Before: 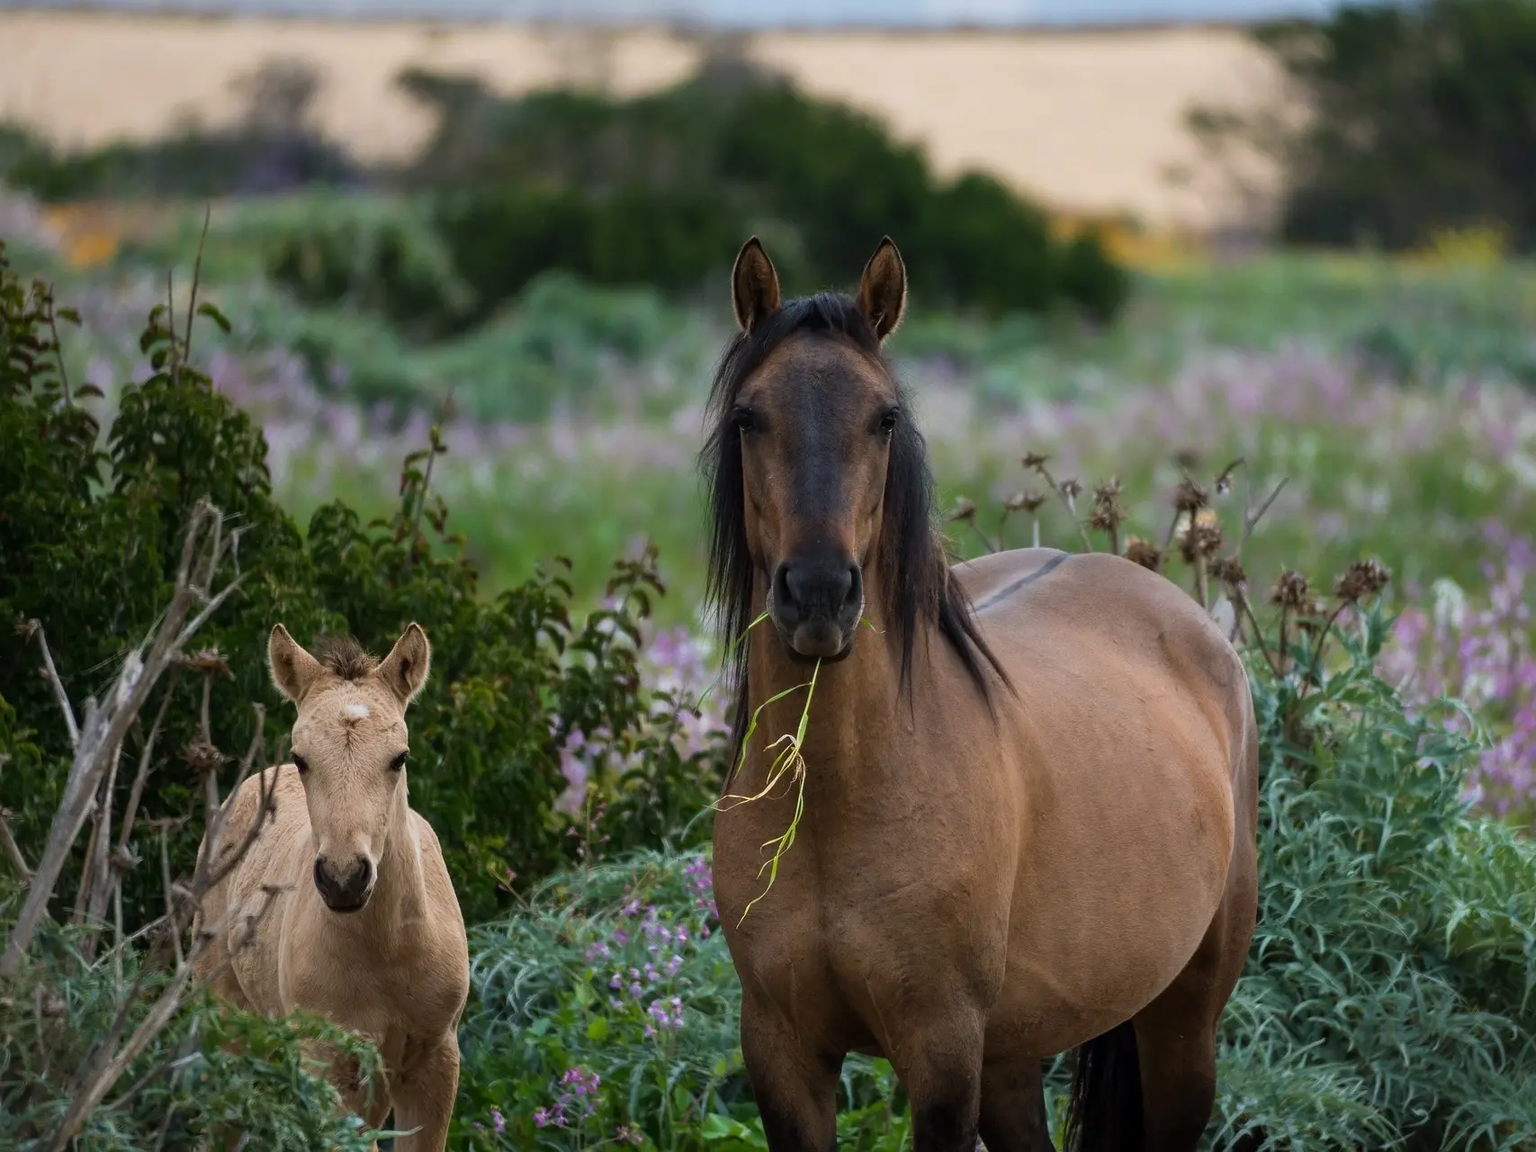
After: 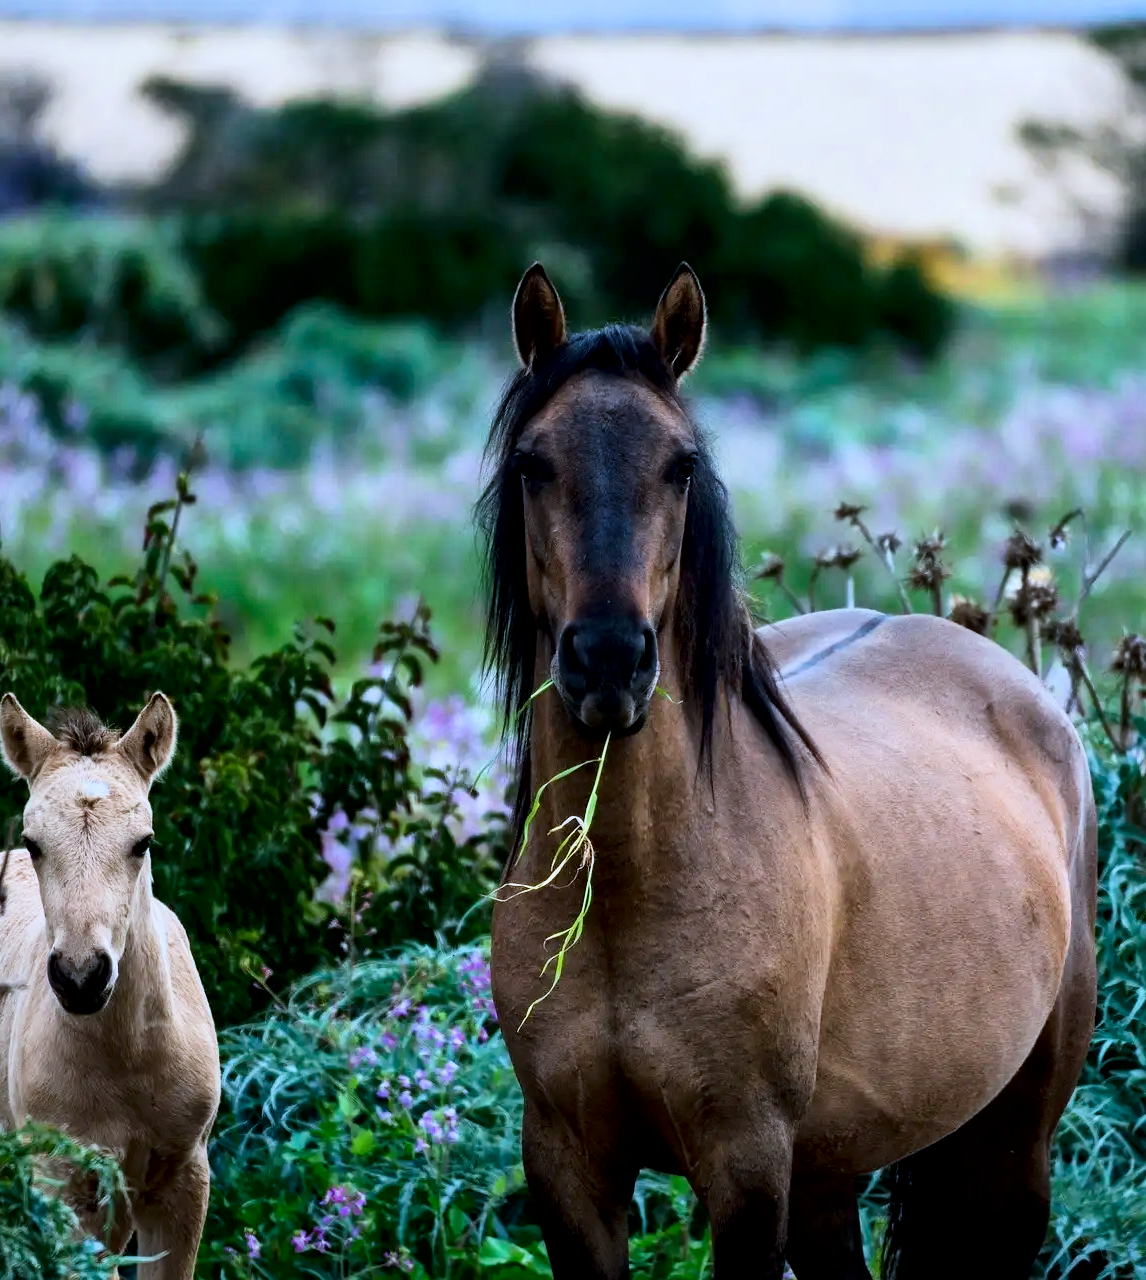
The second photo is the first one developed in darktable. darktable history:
filmic rgb: middle gray luminance 12.63%, black relative exposure -10.08 EV, white relative exposure 3.47 EV, target black luminance 0%, hardness 5.65, latitude 45.06%, contrast 1.225, highlights saturation mix 5.97%, shadows ↔ highlights balance 26.73%
exposure: black level correction 0, exposure 0.704 EV, compensate highlight preservation false
color calibration: illuminant custom, x 0.389, y 0.387, temperature 3844.73 K
tone equalizer: on, module defaults
local contrast: mode bilateral grid, contrast 19, coarseness 51, detail 139%, midtone range 0.2
contrast brightness saturation: contrast 0.124, brightness -0.125, saturation 0.2
crop and rotate: left 17.662%, right 15.17%
